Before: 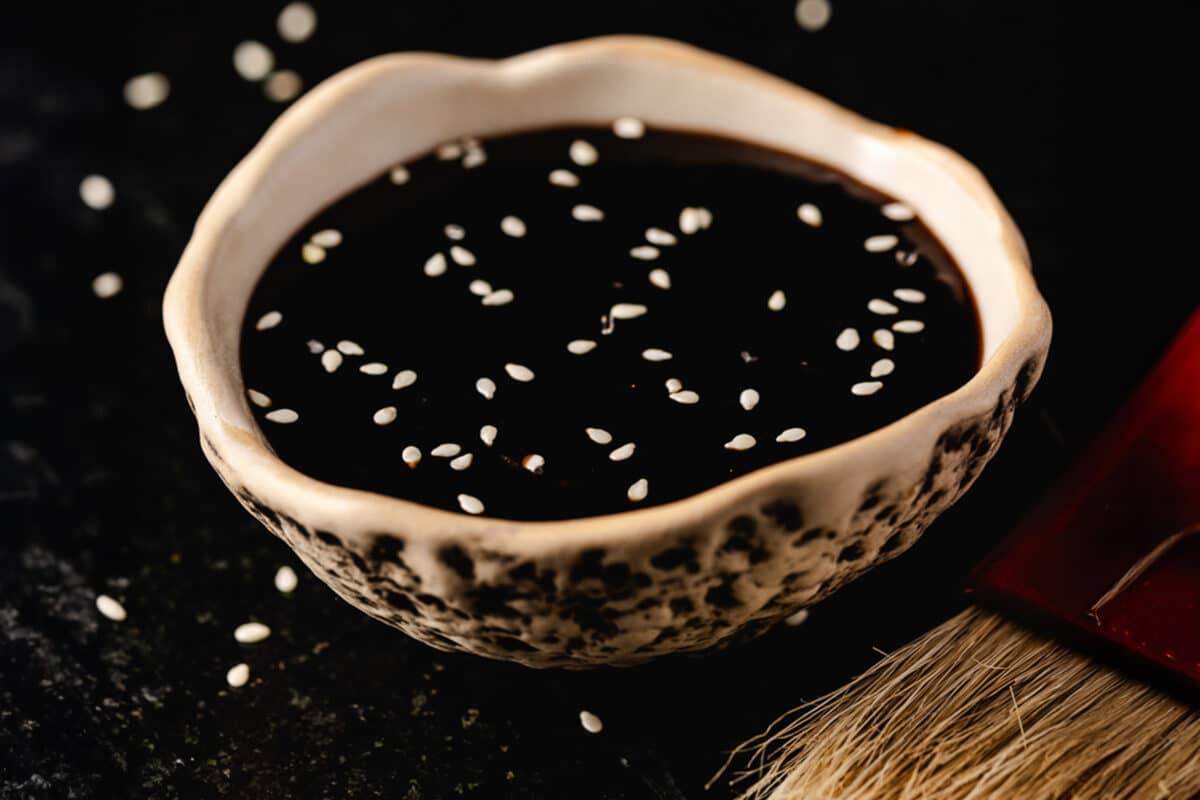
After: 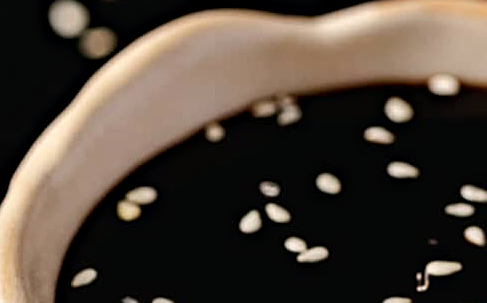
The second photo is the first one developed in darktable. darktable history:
crop: left 15.452%, top 5.459%, right 43.956%, bottom 56.62%
sharpen: on, module defaults
haze removal: compatibility mode true, adaptive false
